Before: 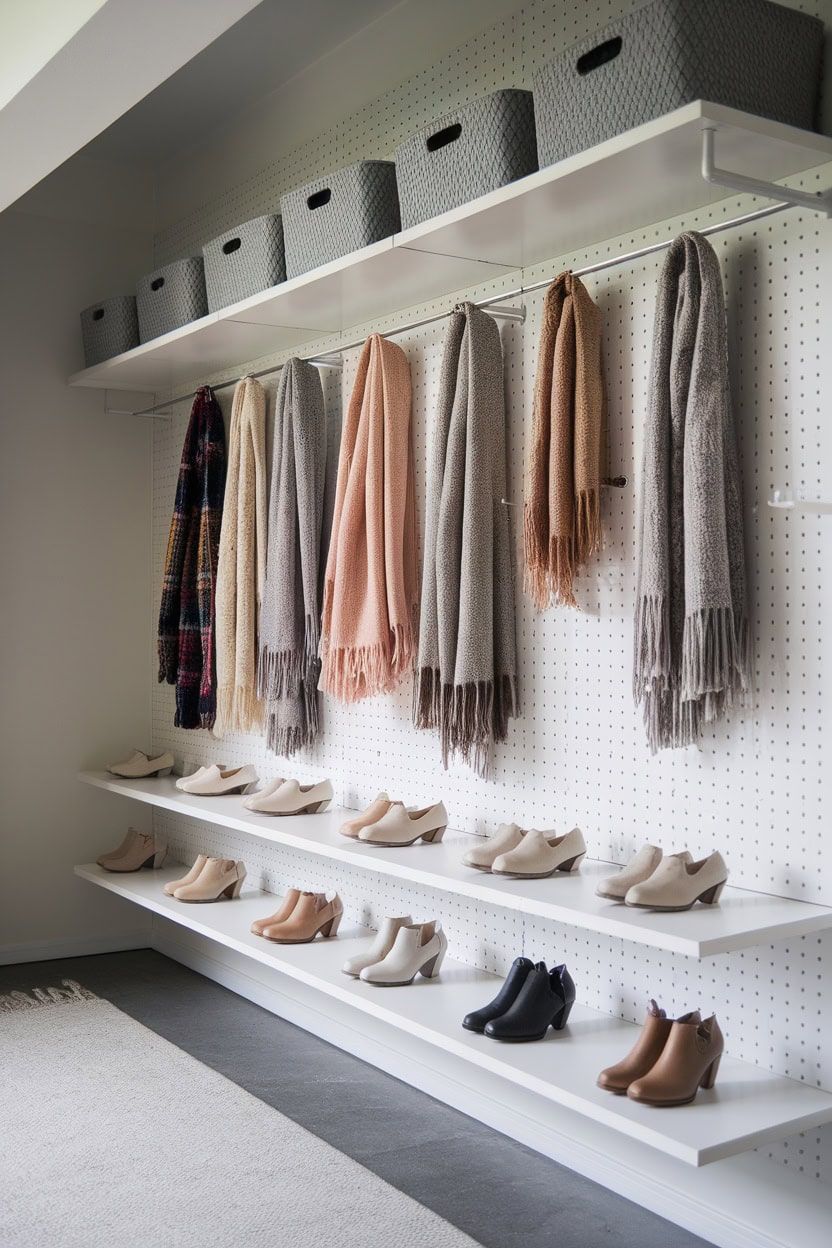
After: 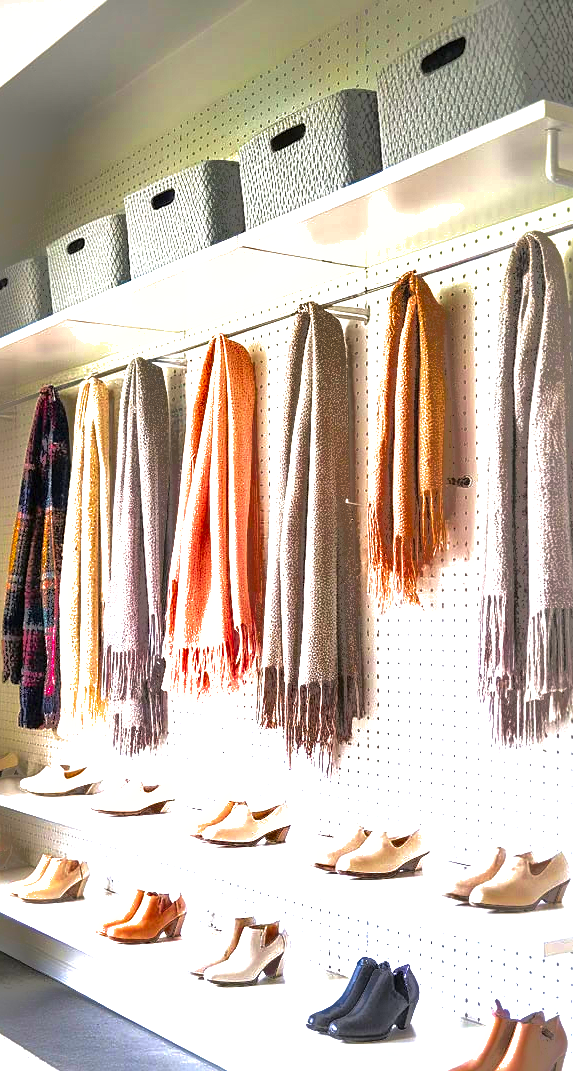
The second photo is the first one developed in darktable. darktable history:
sharpen: radius 1.265, amount 0.304, threshold 0.004
crop: left 18.764%, right 12.278%, bottom 14.118%
local contrast: mode bilateral grid, contrast 21, coarseness 51, detail 119%, midtone range 0.2
shadows and highlights: shadows 38.06, highlights -75.95, shadows color adjustment 97.98%, highlights color adjustment 58.11%
tone equalizer: -7 EV 0.151 EV, -6 EV 0.631 EV, -5 EV 1.19 EV, -4 EV 1.31 EV, -3 EV 1.13 EV, -2 EV 0.6 EV, -1 EV 0.165 EV, edges refinement/feathering 500, mask exposure compensation -1.57 EV, preserve details no
exposure: black level correction 0, exposure 1.385 EV, compensate exposure bias true, compensate highlight preservation false
contrast brightness saturation: contrast 0.147, brightness -0.011, saturation 0.098
